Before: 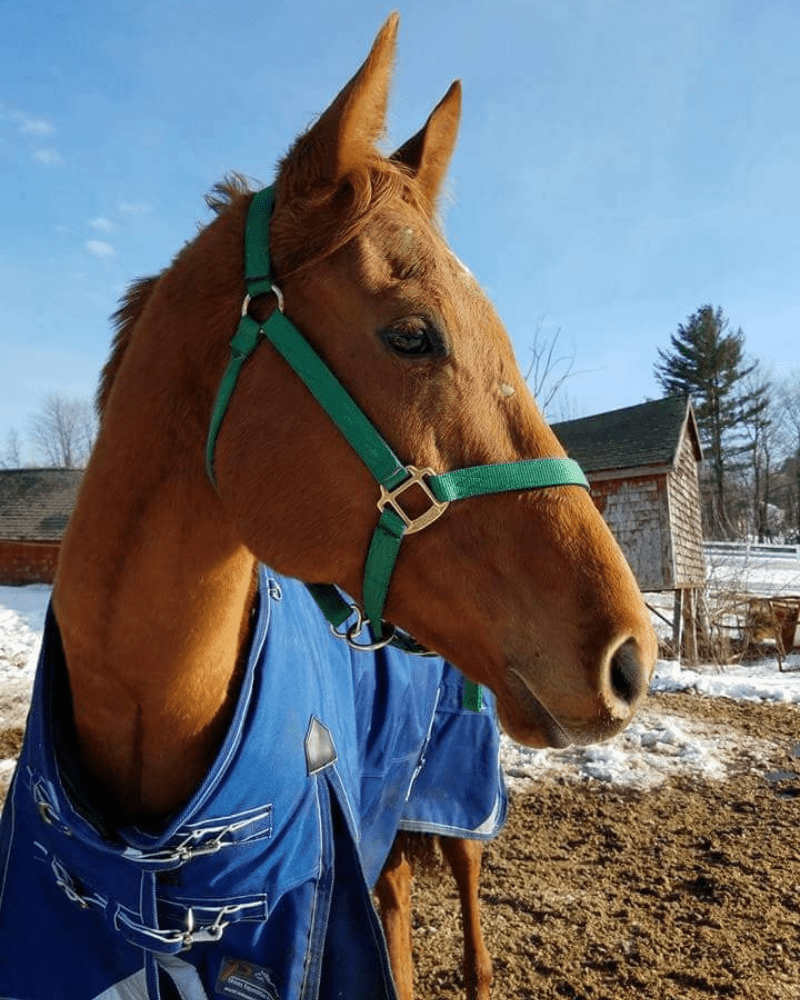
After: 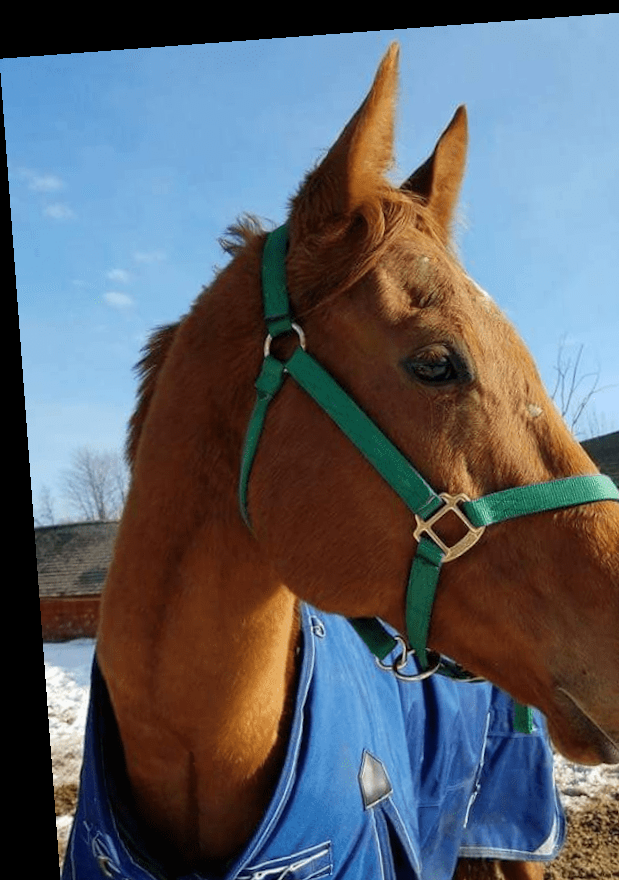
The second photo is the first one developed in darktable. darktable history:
rotate and perspective: rotation -4.25°, automatic cropping off
crop: right 28.885%, bottom 16.626%
